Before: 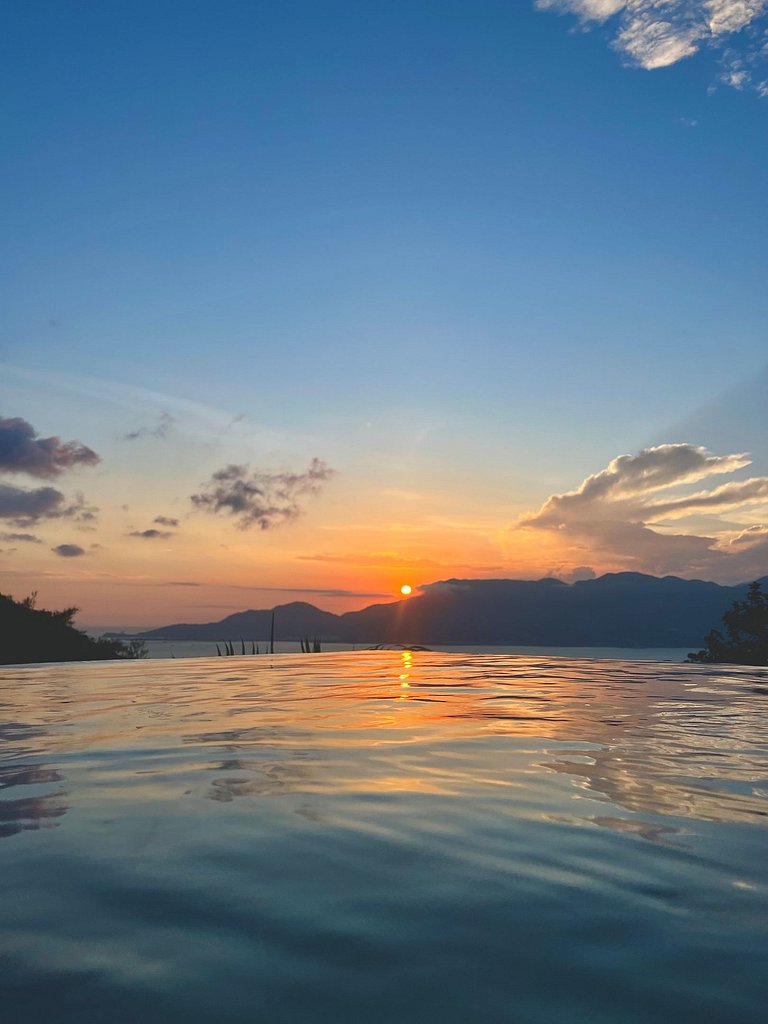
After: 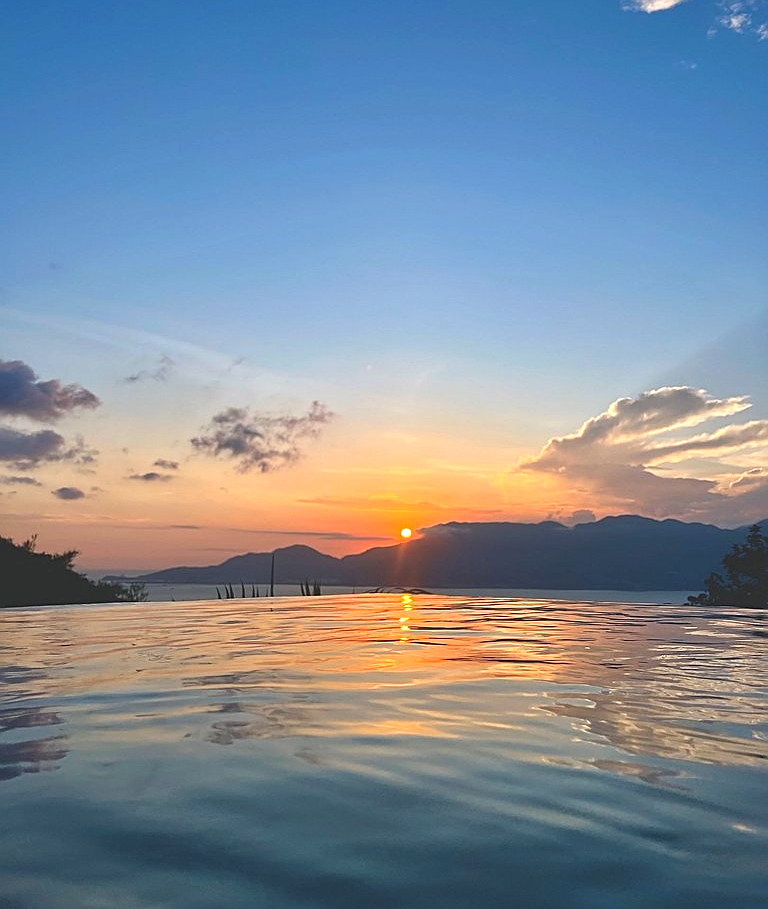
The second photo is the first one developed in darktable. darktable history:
white balance: red 1.009, blue 1.027
crop and rotate: top 5.609%, bottom 5.609%
exposure: exposure 0.3 EV, compensate highlight preservation false
sharpen: on, module defaults
